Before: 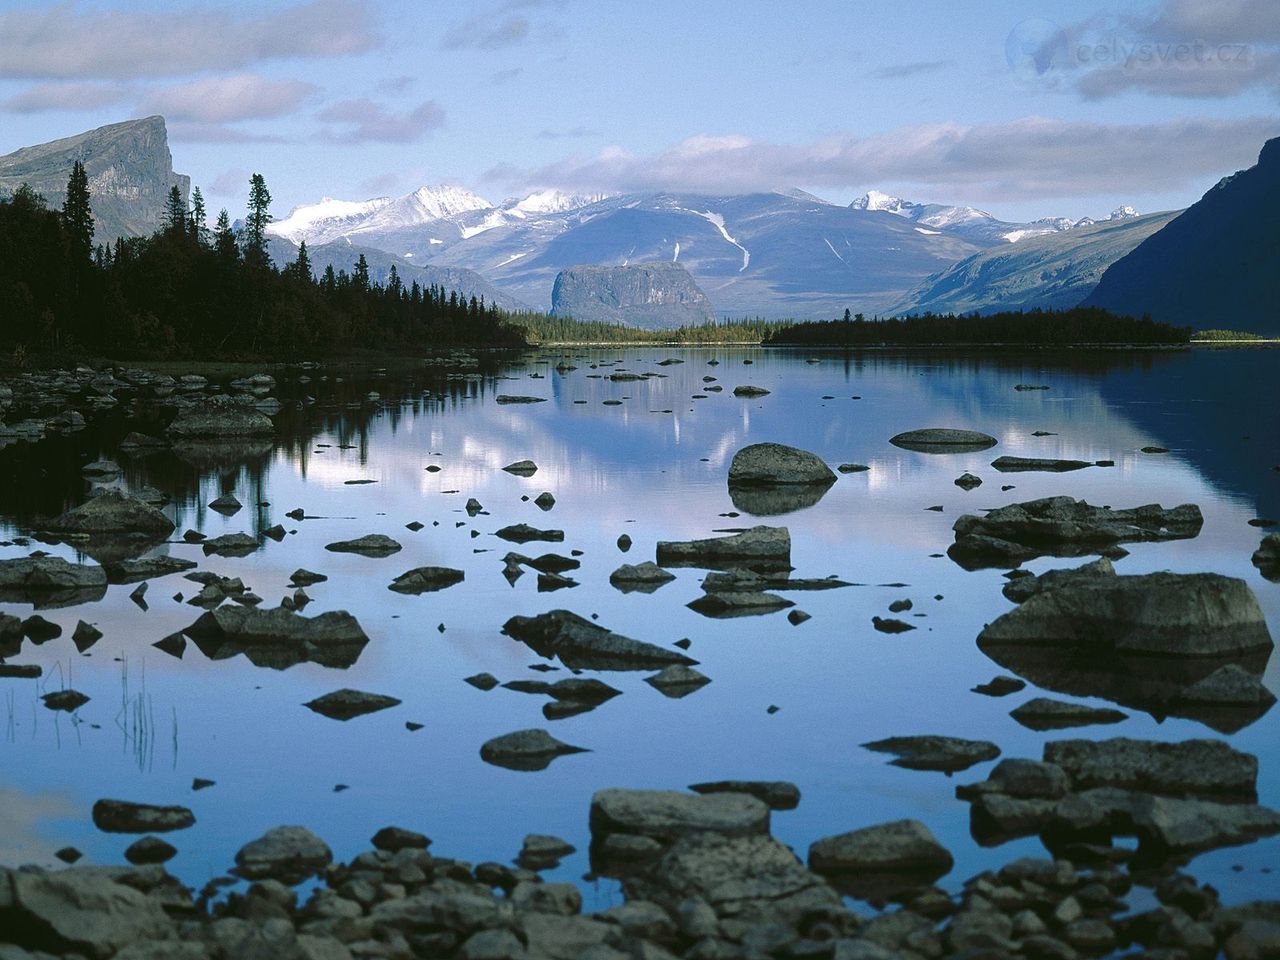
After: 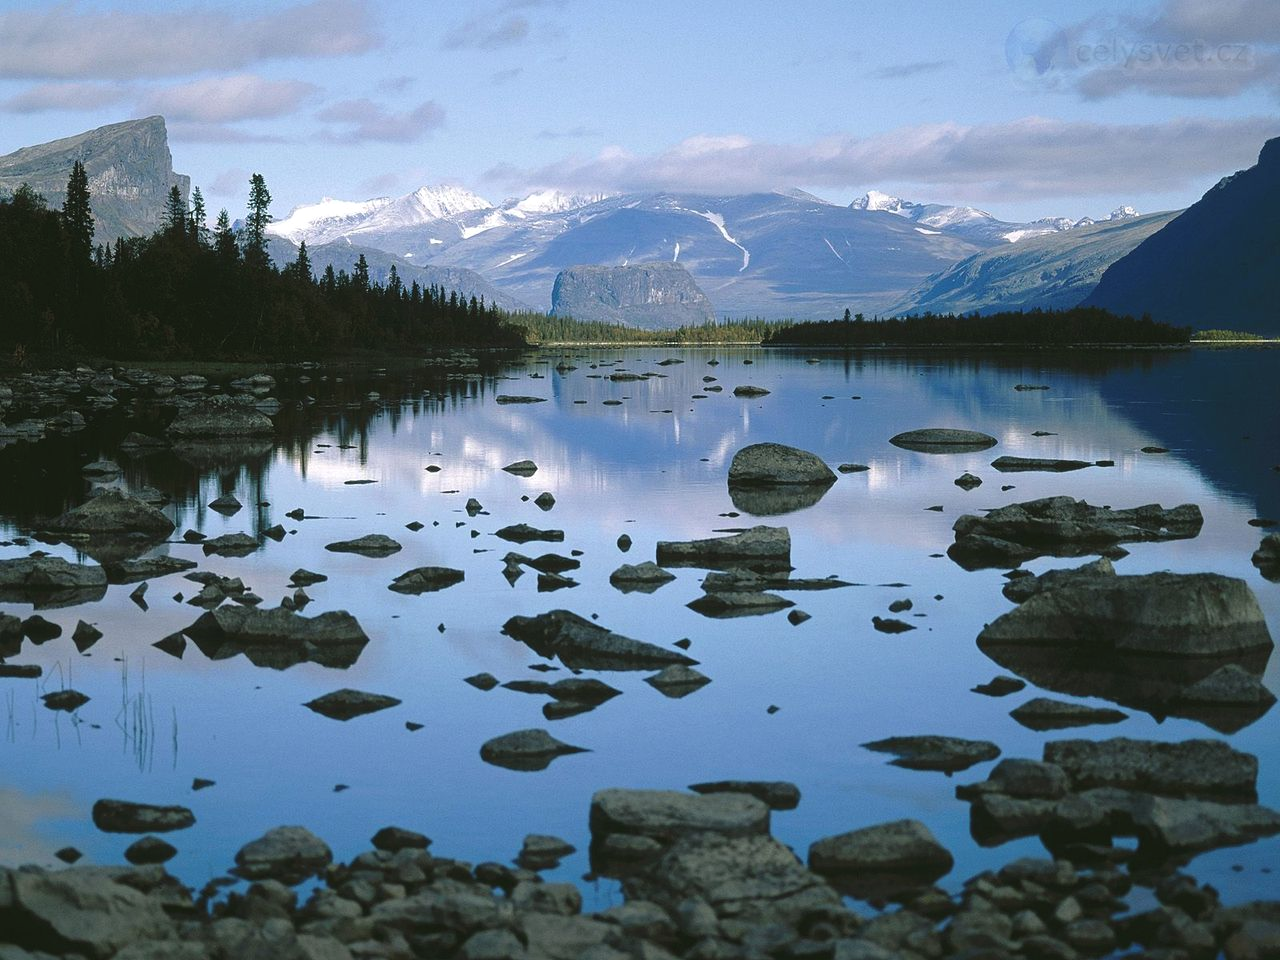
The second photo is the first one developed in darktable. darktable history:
exposure: black level correction -0.003, exposure 0.039 EV, compensate highlight preservation false
